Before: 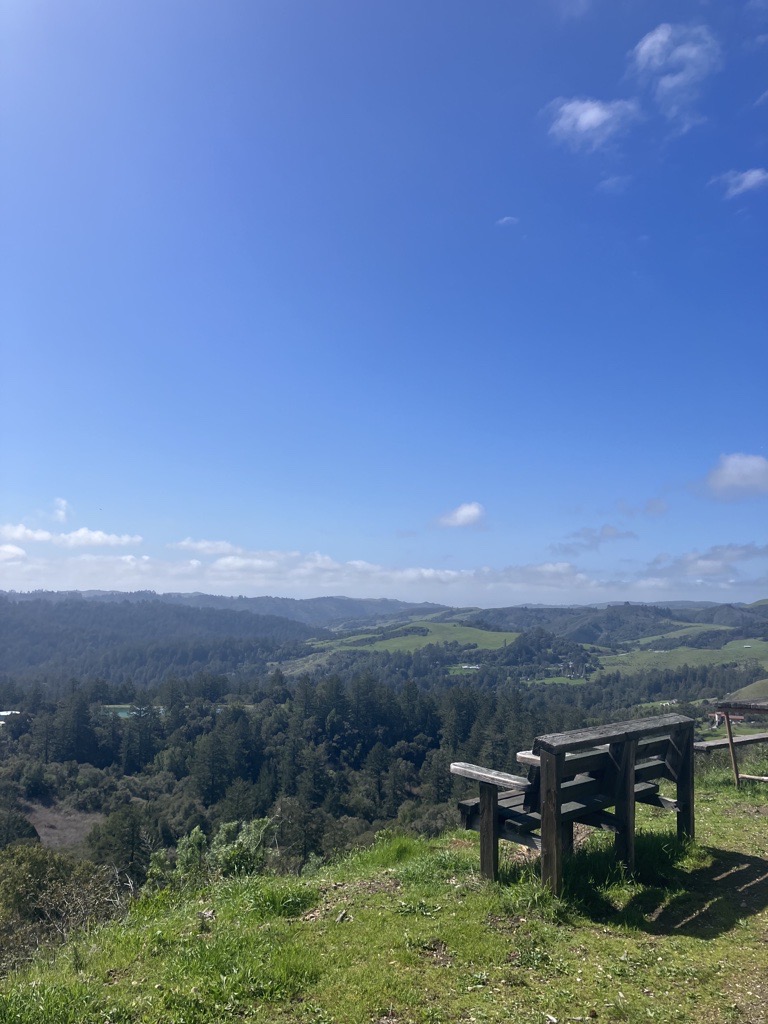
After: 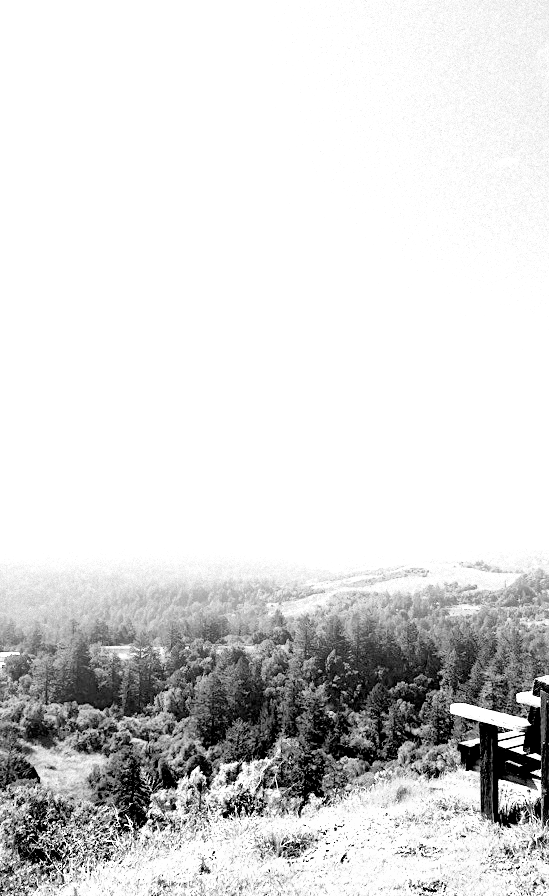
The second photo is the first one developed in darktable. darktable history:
monochrome: on, module defaults
exposure: black level correction 0, exposure 1.9 EV, compensate highlight preservation false
crop: top 5.803%, right 27.864%, bottom 5.804%
white balance: emerald 1
filmic rgb: black relative exposure -1 EV, white relative exposure 2.05 EV, hardness 1.52, contrast 2.25, enable highlight reconstruction true
